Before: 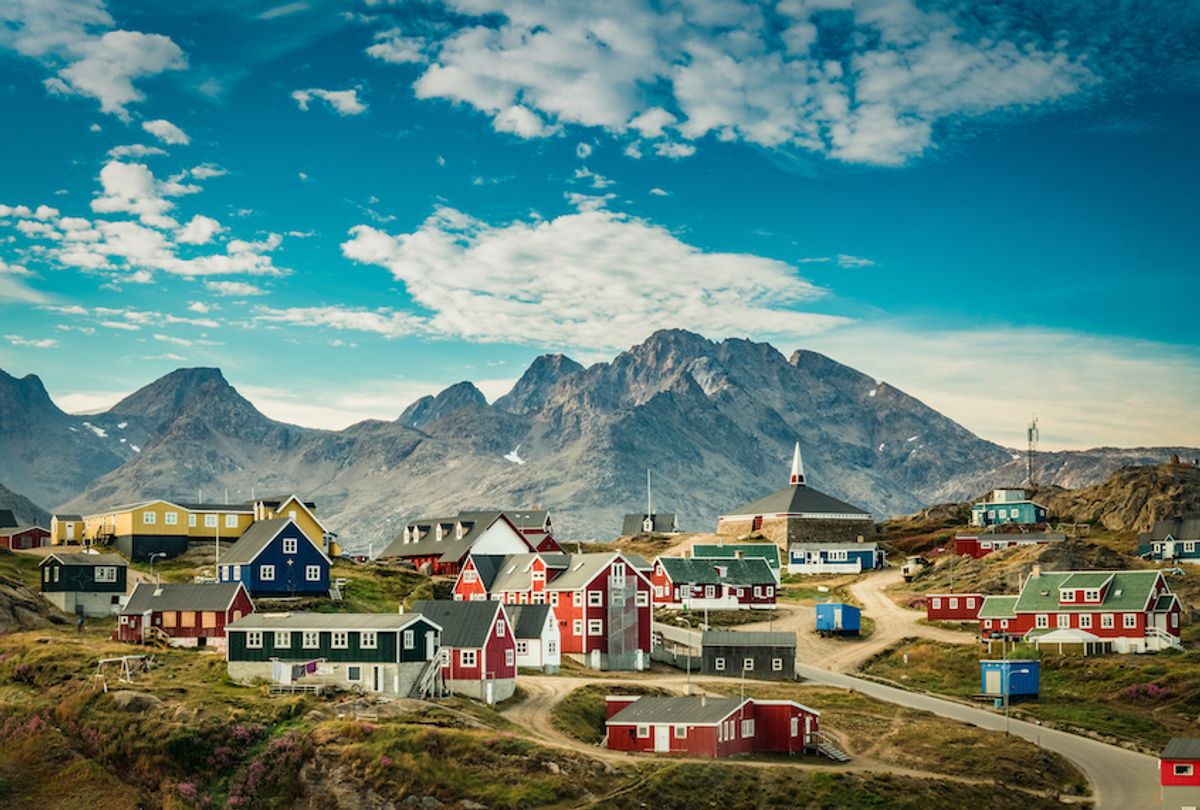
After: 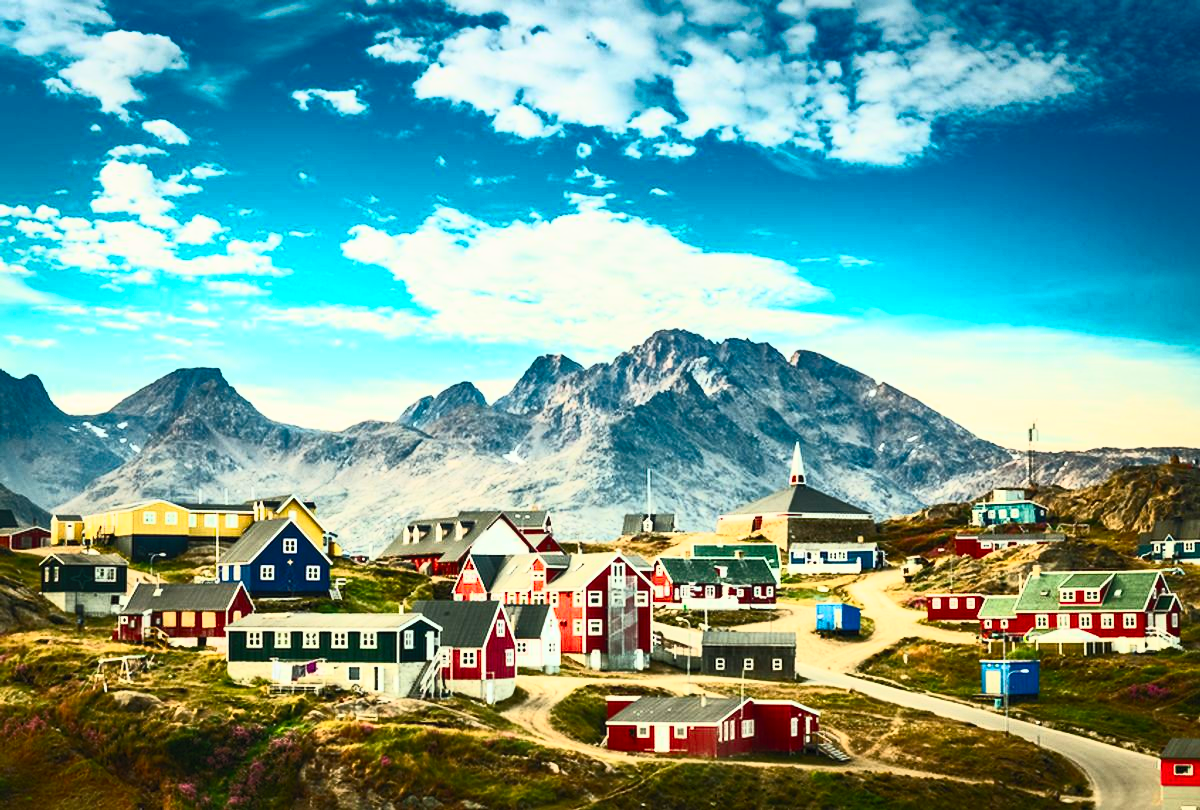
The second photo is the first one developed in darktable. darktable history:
exposure: exposure -0.325 EV, compensate highlight preservation false
contrast brightness saturation: contrast 0.832, brightness 0.598, saturation 0.594
